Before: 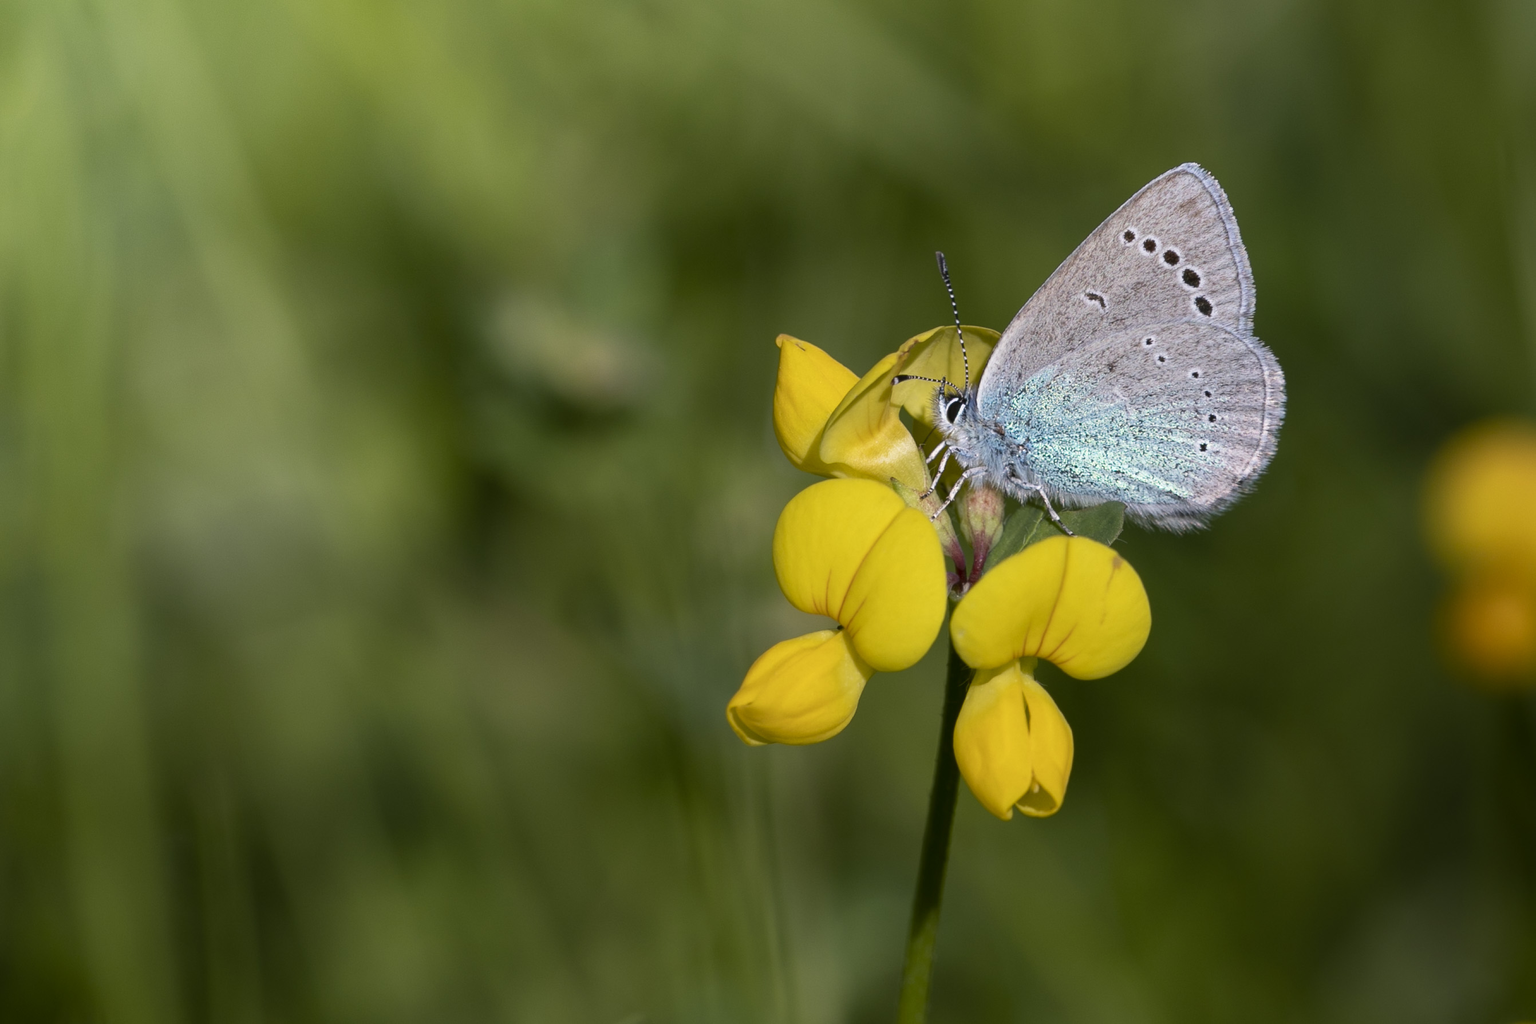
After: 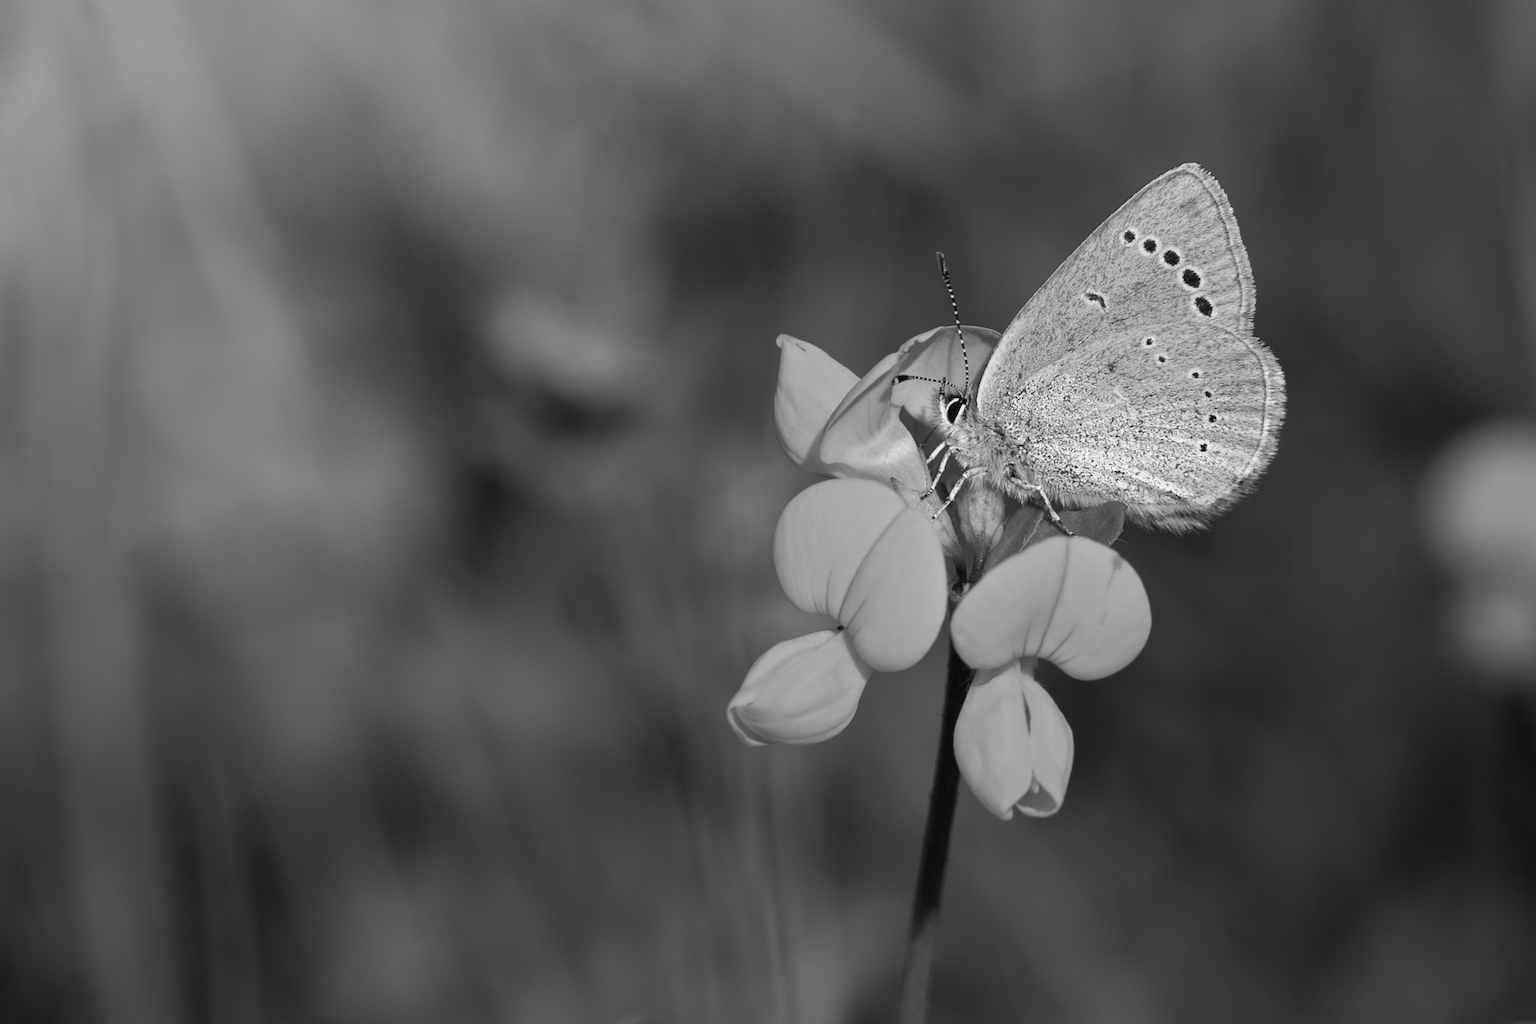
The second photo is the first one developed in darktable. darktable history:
monochrome: size 1
white balance: red 0.984, blue 1.059
